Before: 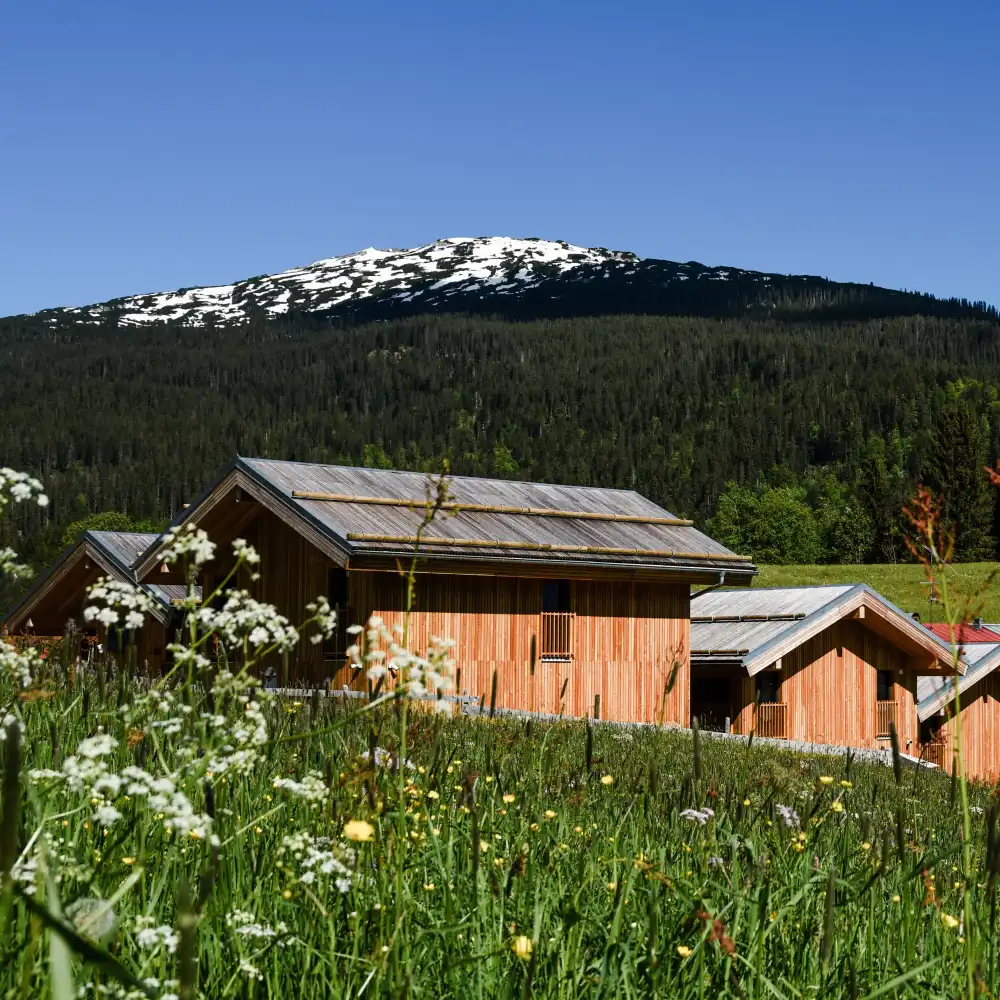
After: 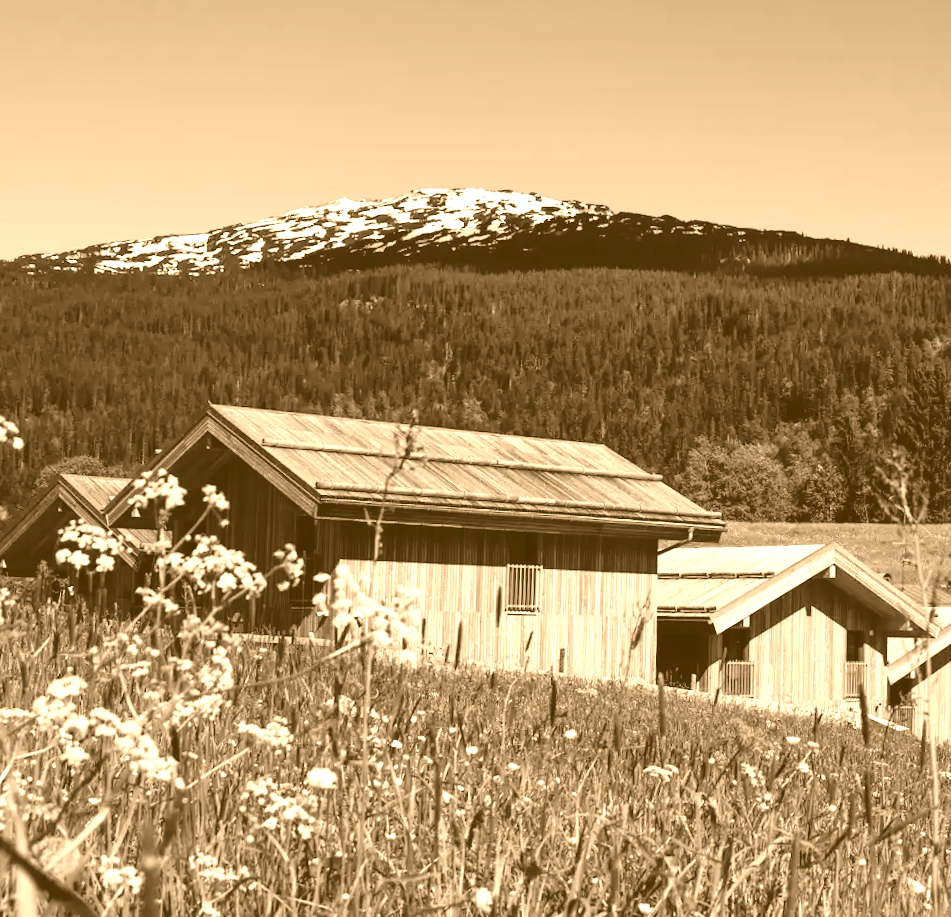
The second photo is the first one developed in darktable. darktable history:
exposure: black level correction 0.009, compensate highlight preservation false
colorize: hue 28.8°, source mix 100%
rotate and perspective: rotation -1.32°, lens shift (horizontal) -0.031, crop left 0.015, crop right 0.985, crop top 0.047, crop bottom 0.982
crop and rotate: angle -2.38°
